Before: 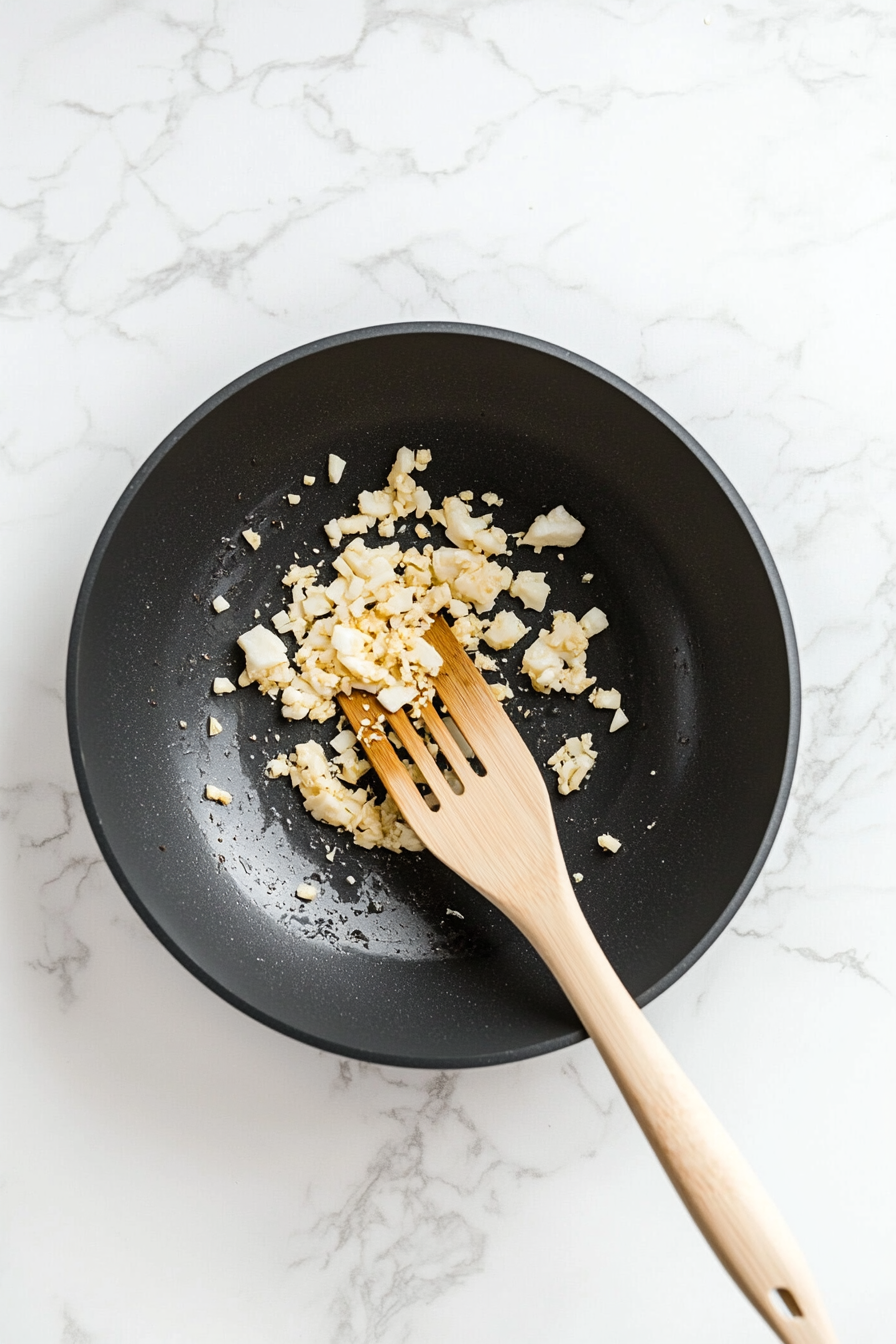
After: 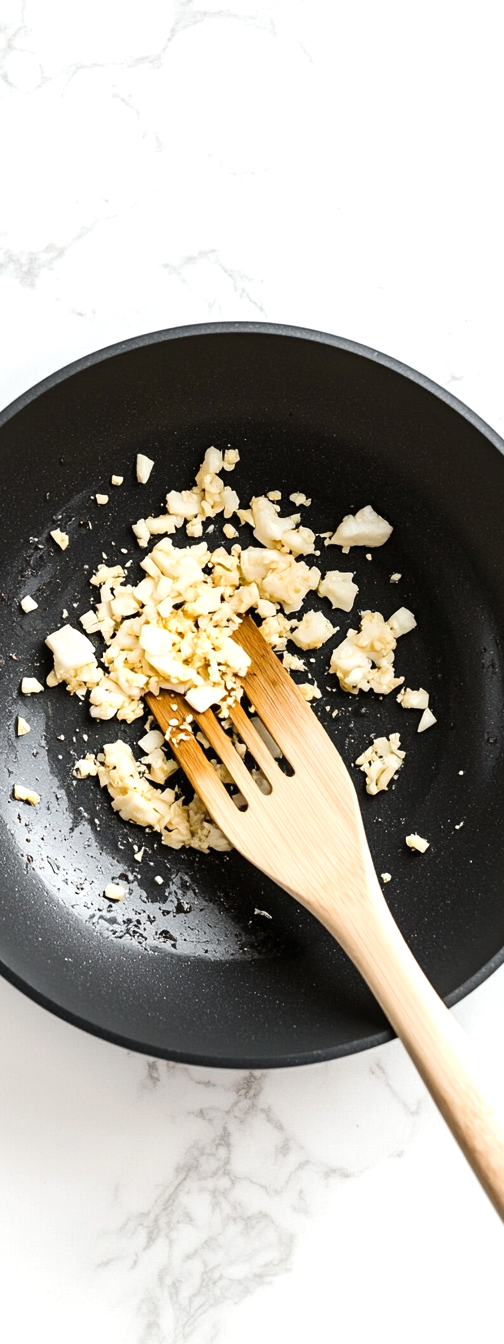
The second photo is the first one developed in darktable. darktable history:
crop: left 21.496%, right 22.254%
tone equalizer: -8 EV -0.417 EV, -7 EV -0.389 EV, -6 EV -0.333 EV, -5 EV -0.222 EV, -3 EV 0.222 EV, -2 EV 0.333 EV, -1 EV 0.389 EV, +0 EV 0.417 EV, edges refinement/feathering 500, mask exposure compensation -1.57 EV, preserve details no
